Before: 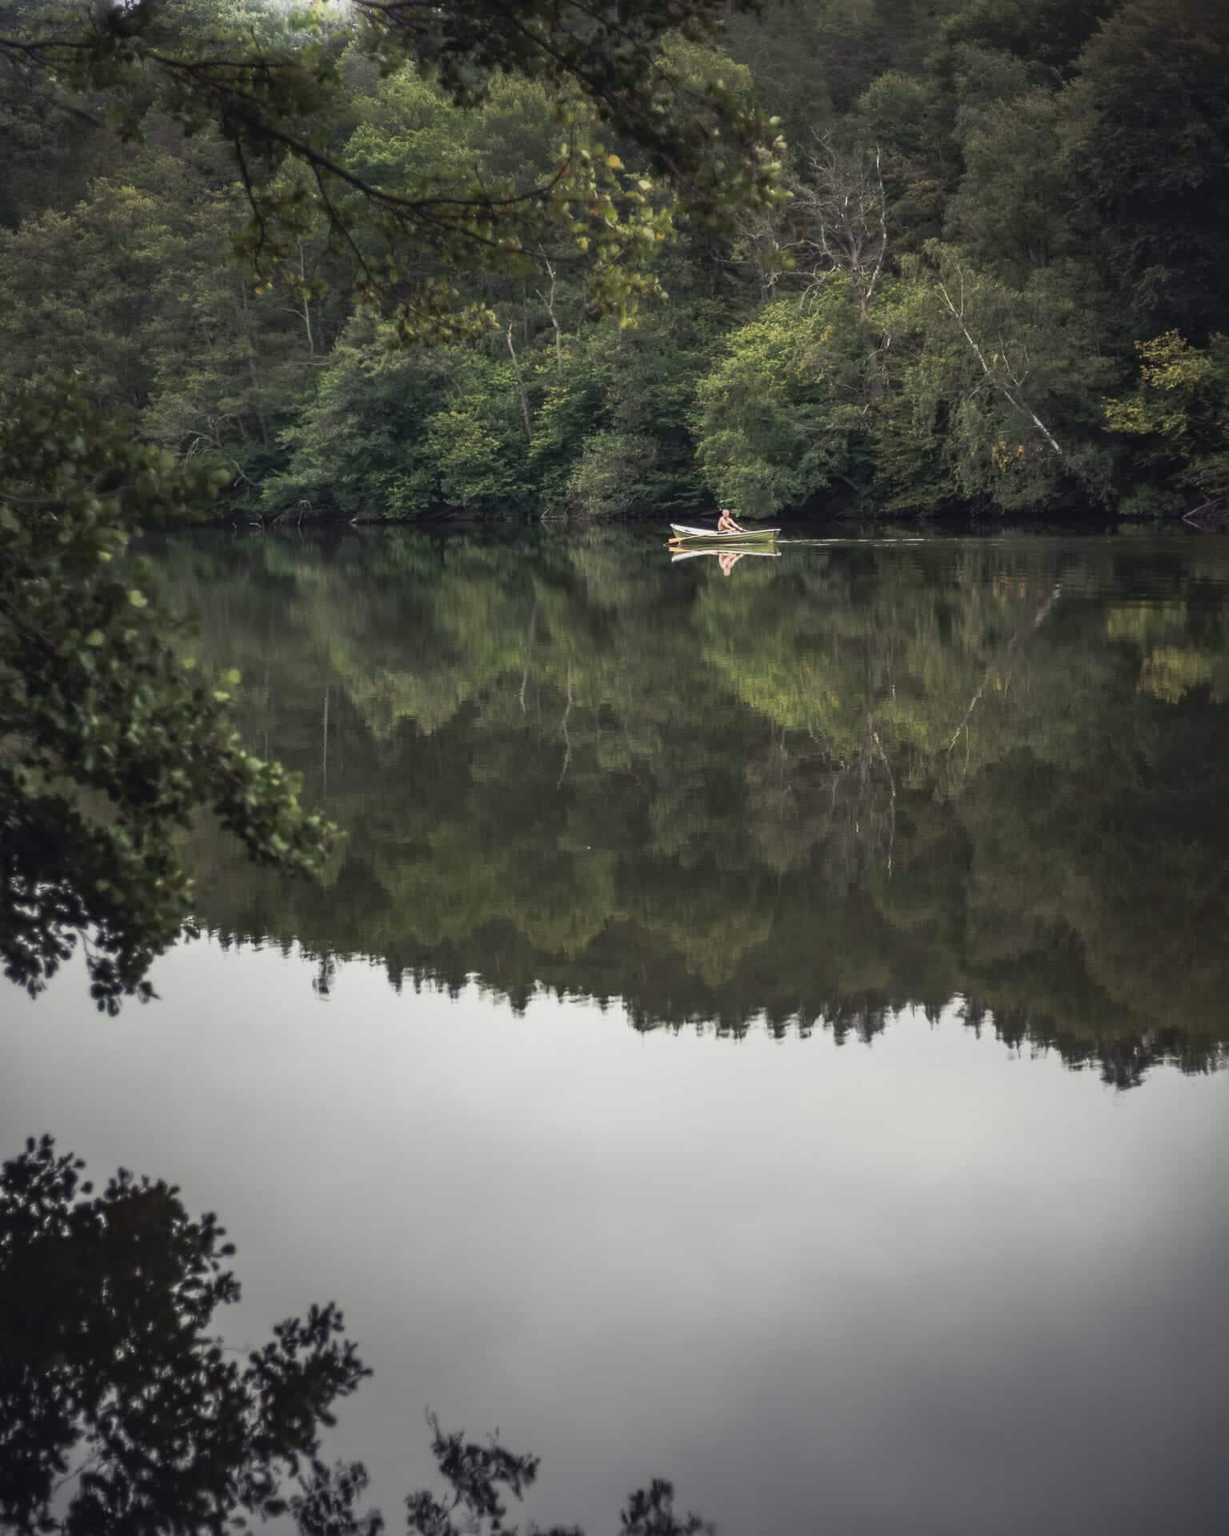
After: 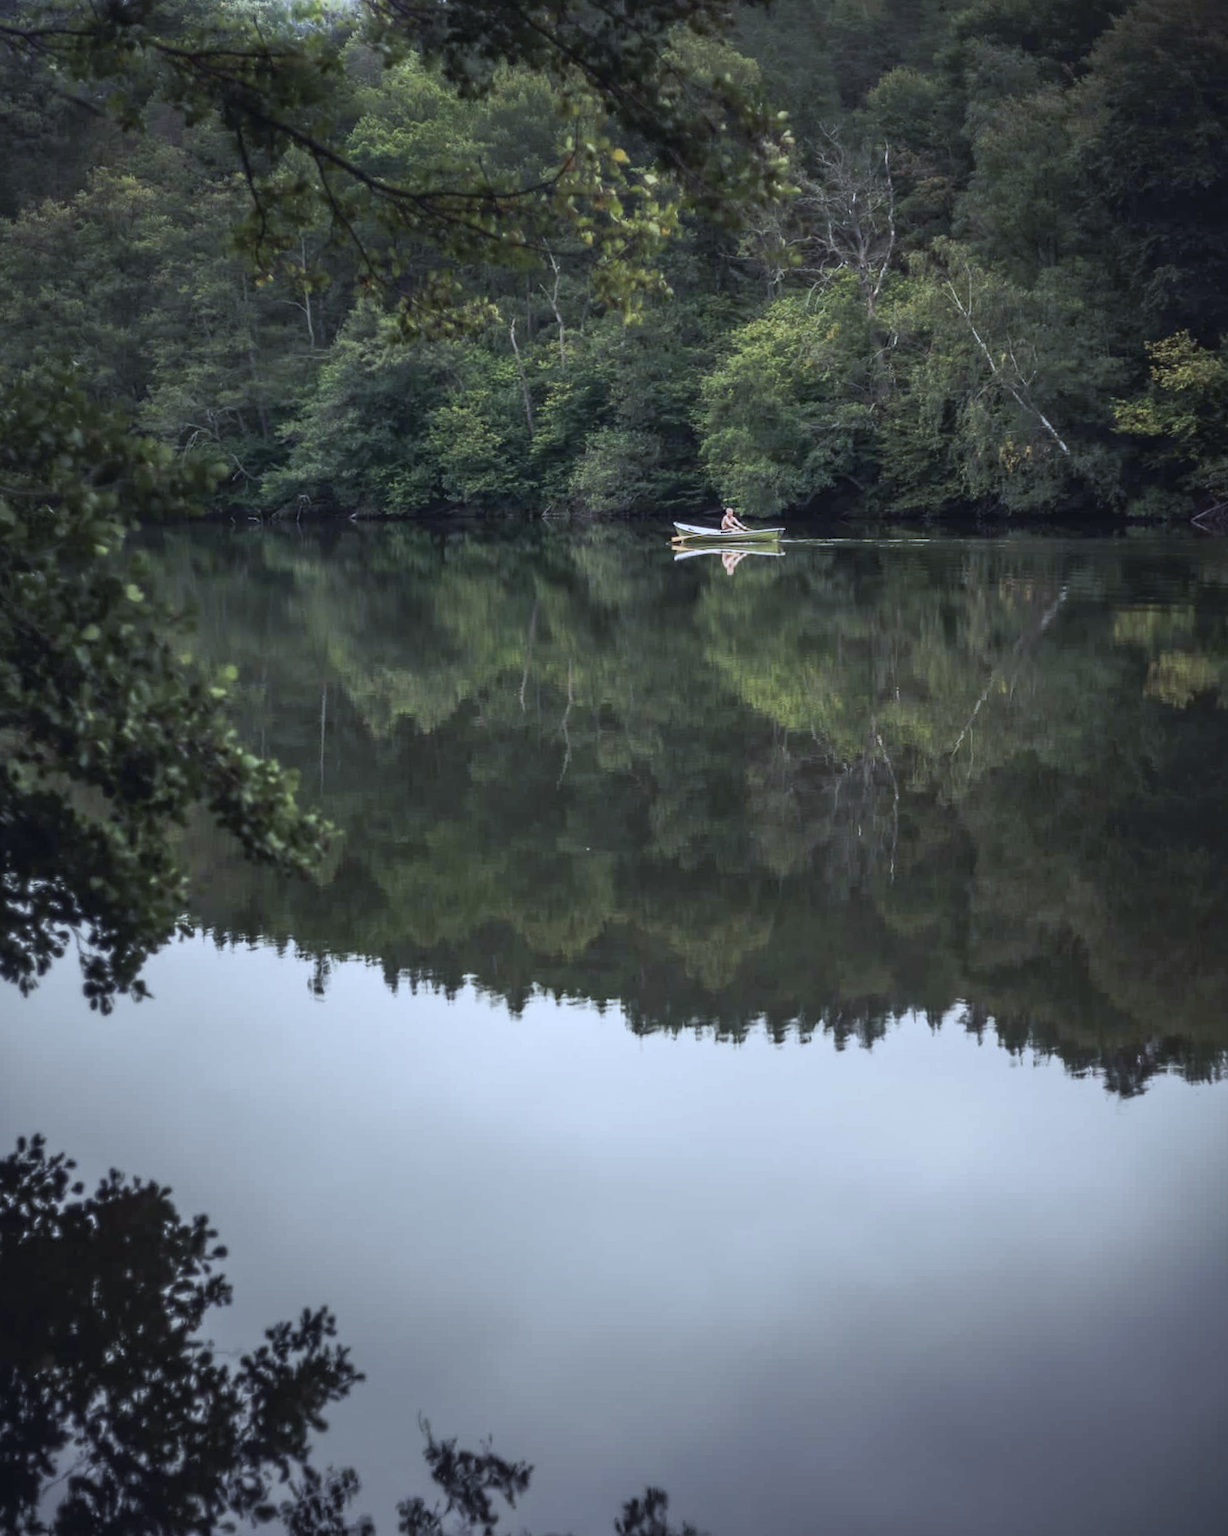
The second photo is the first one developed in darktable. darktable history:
white balance: red 0.926, green 1.003, blue 1.133
crop and rotate: angle -0.5°
